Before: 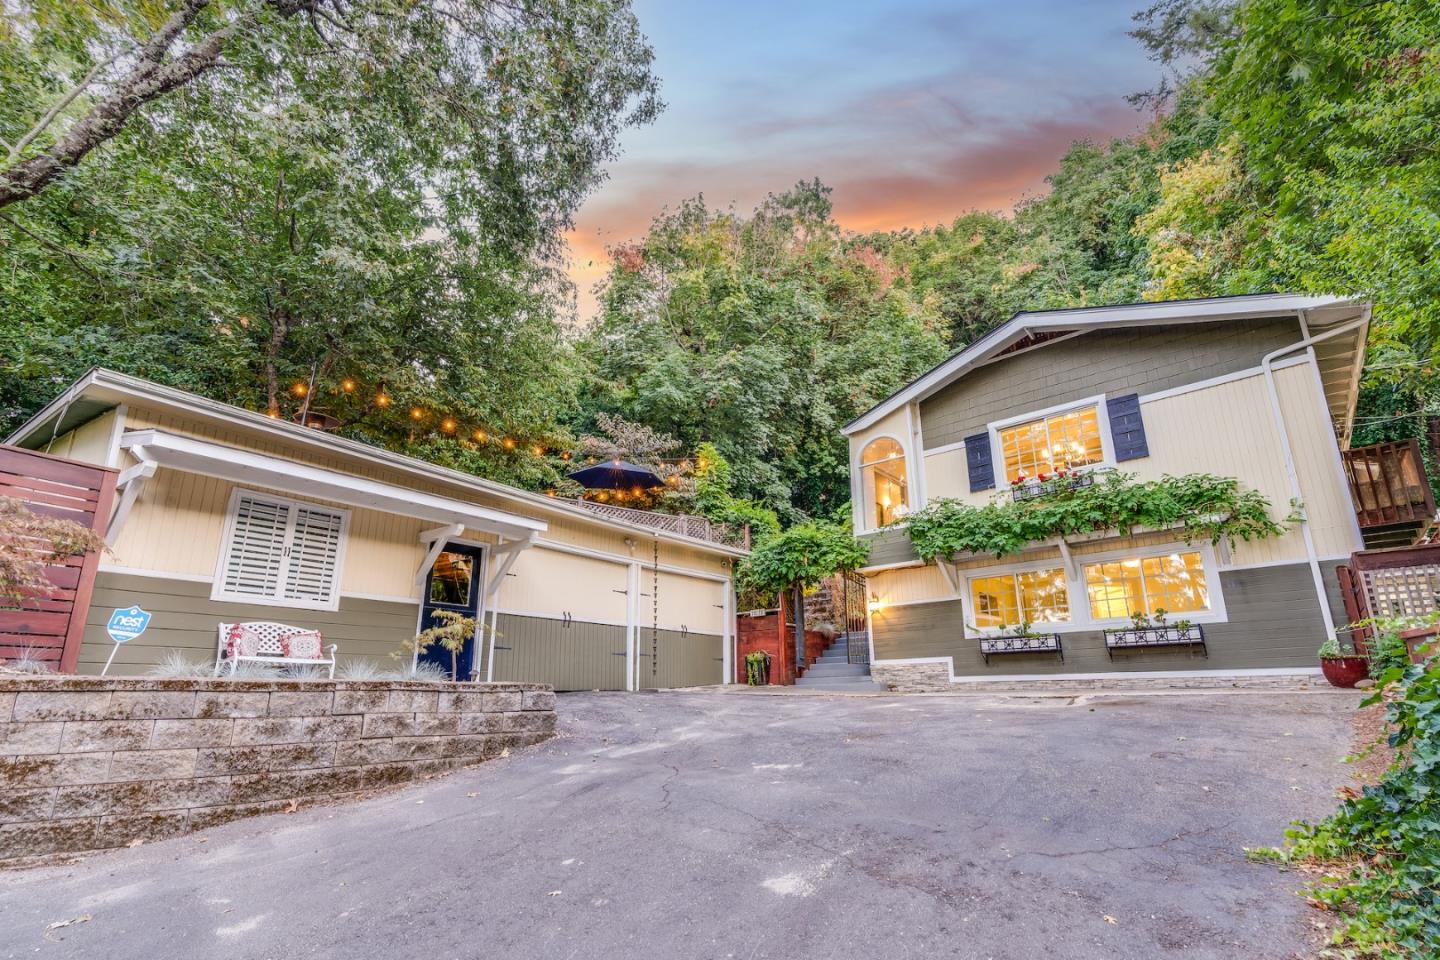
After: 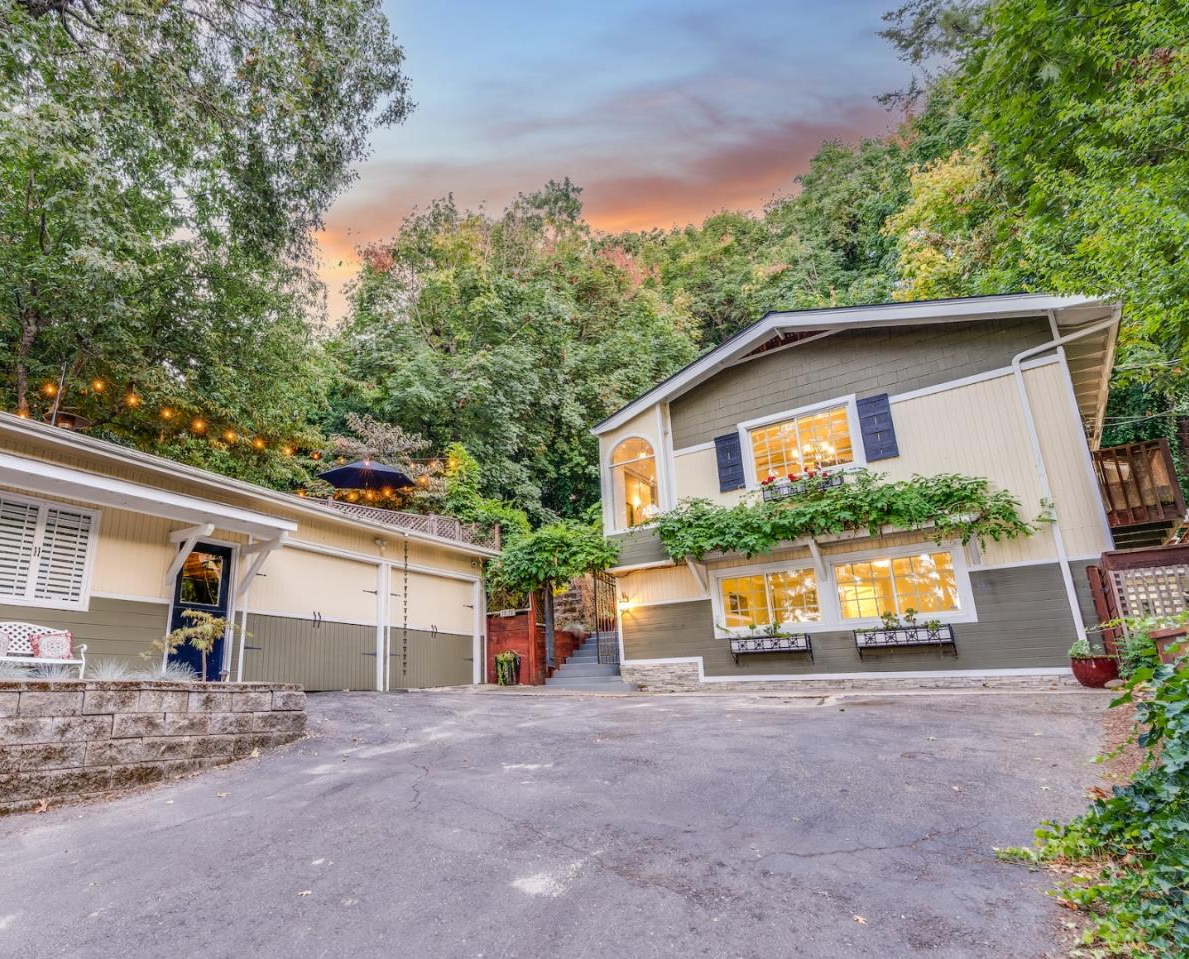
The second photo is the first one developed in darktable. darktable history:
crop: left 17.38%, bottom 0.047%
